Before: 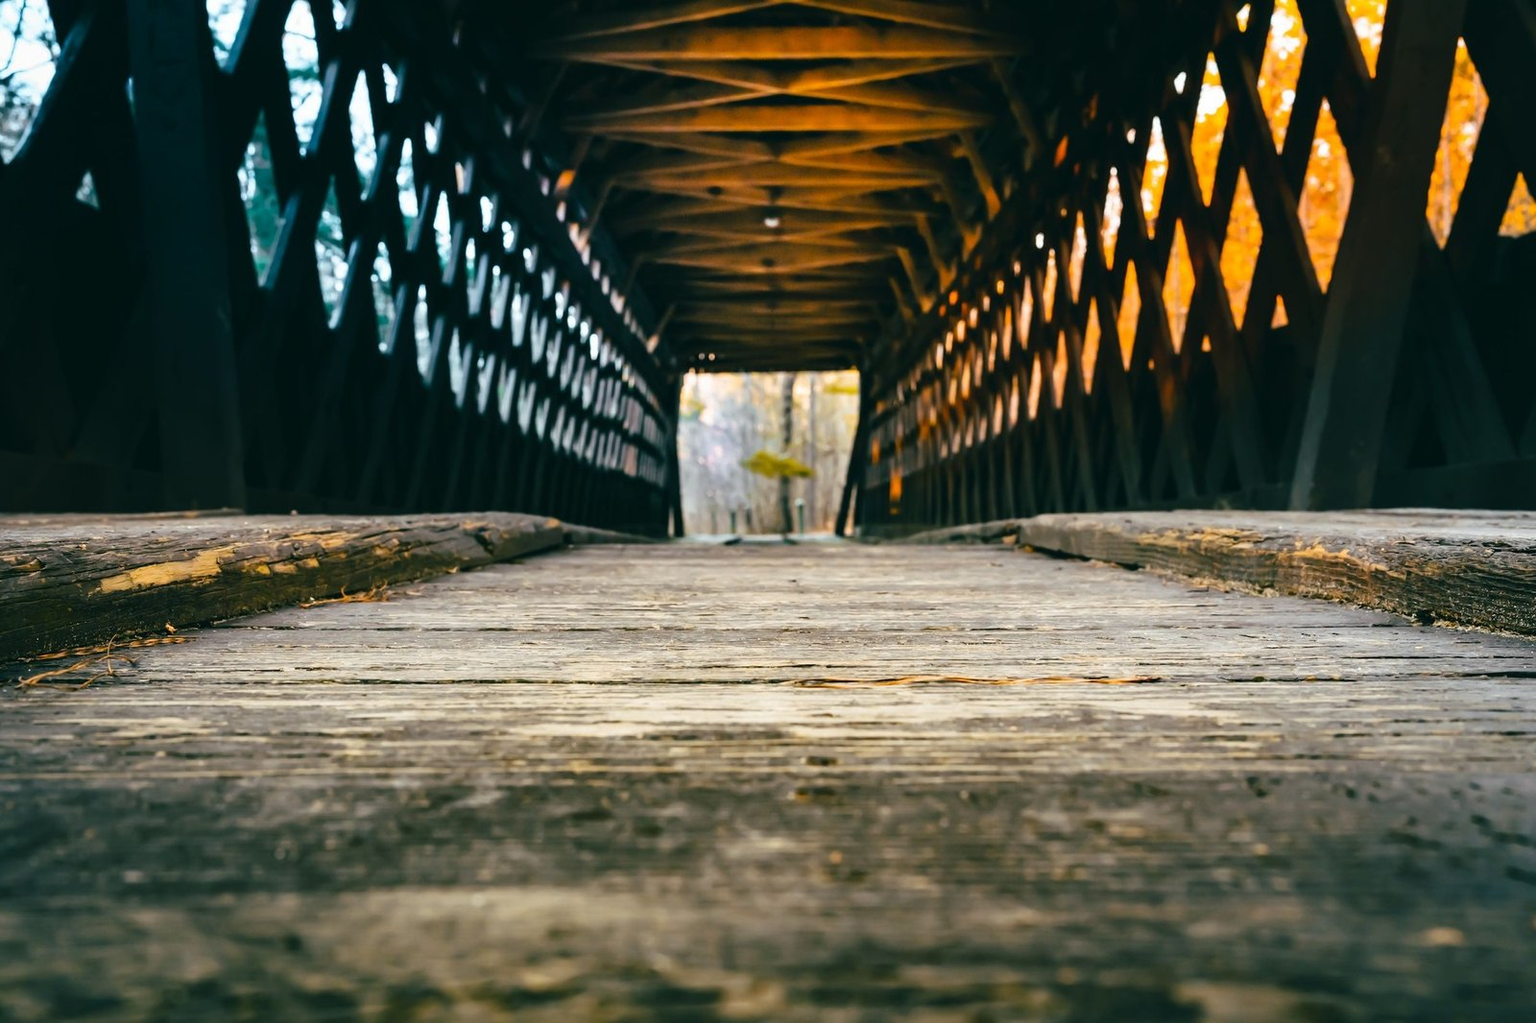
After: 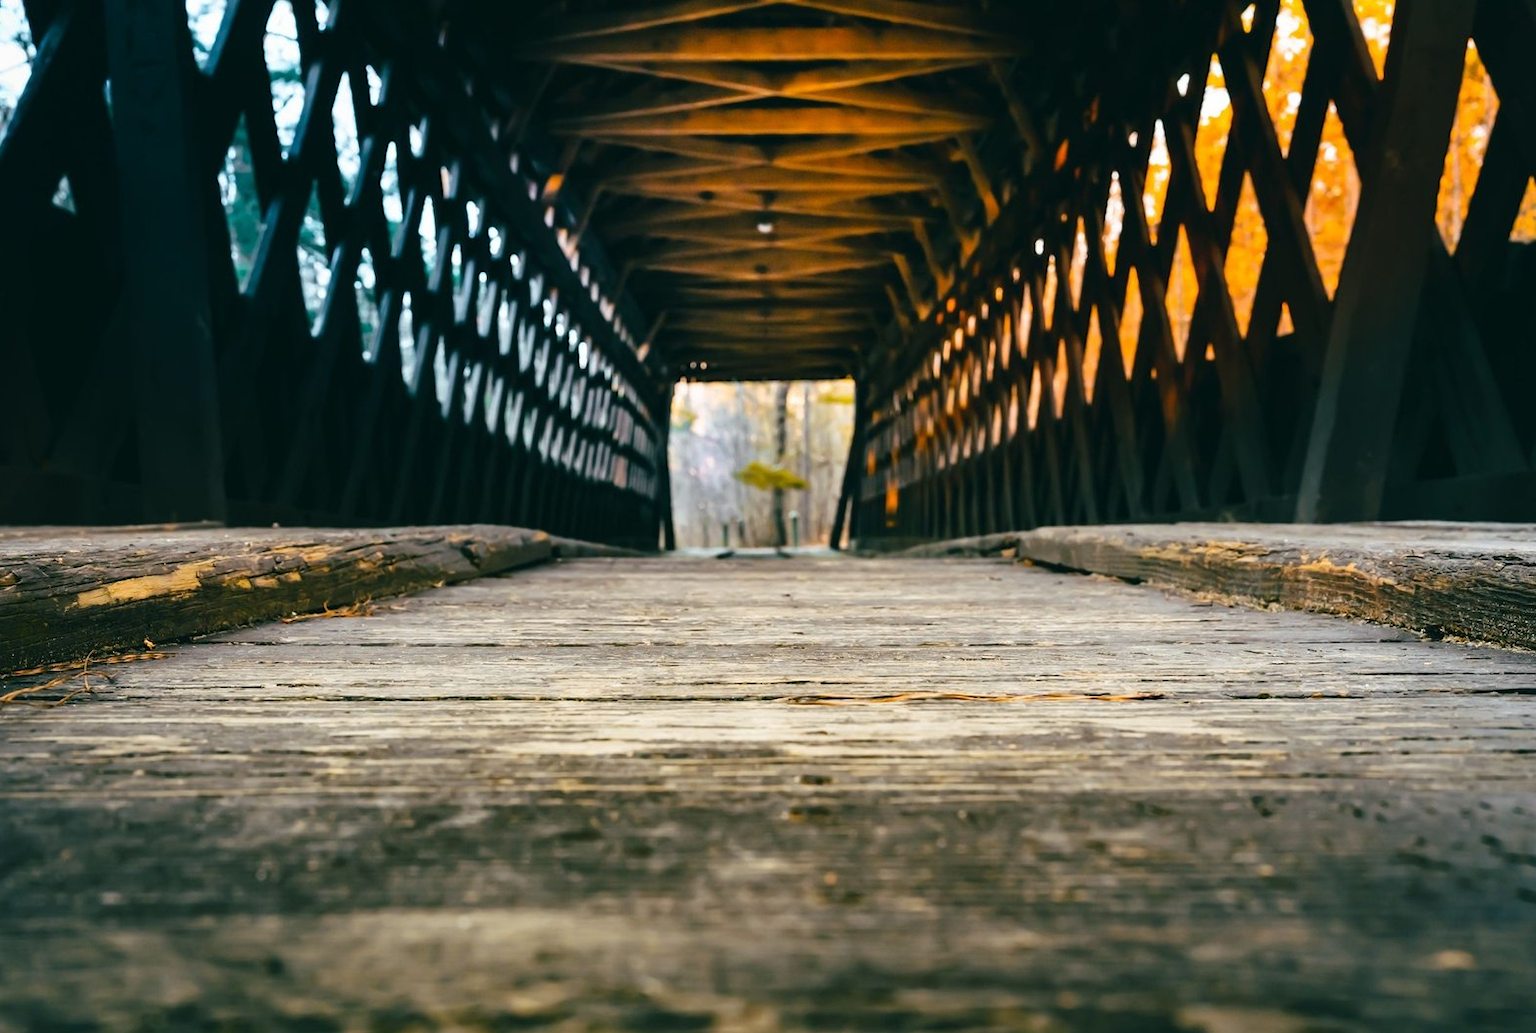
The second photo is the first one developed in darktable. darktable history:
crop and rotate: left 1.642%, right 0.693%, bottom 1.361%
